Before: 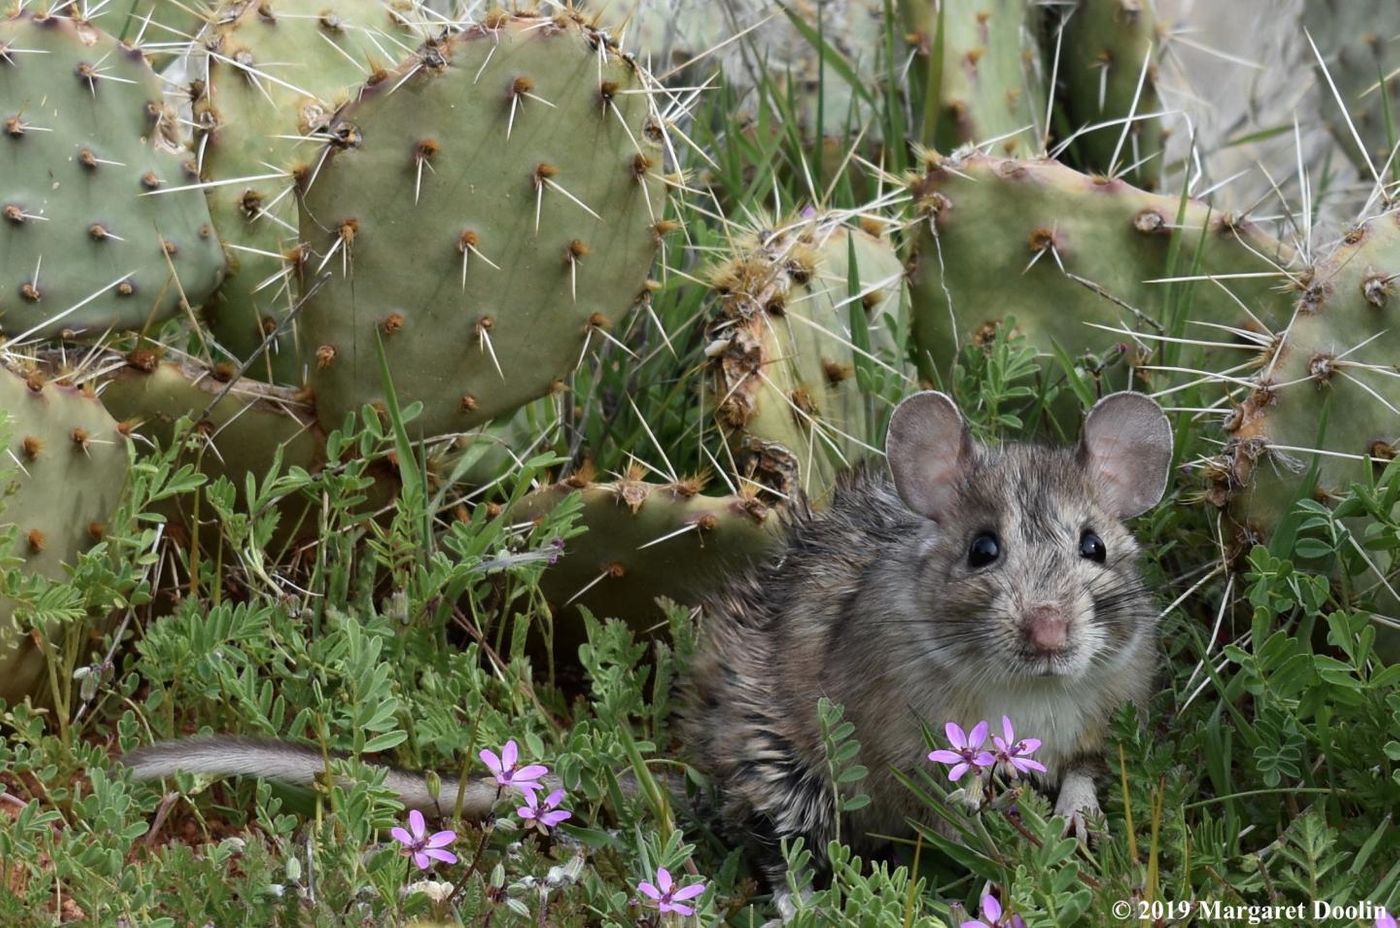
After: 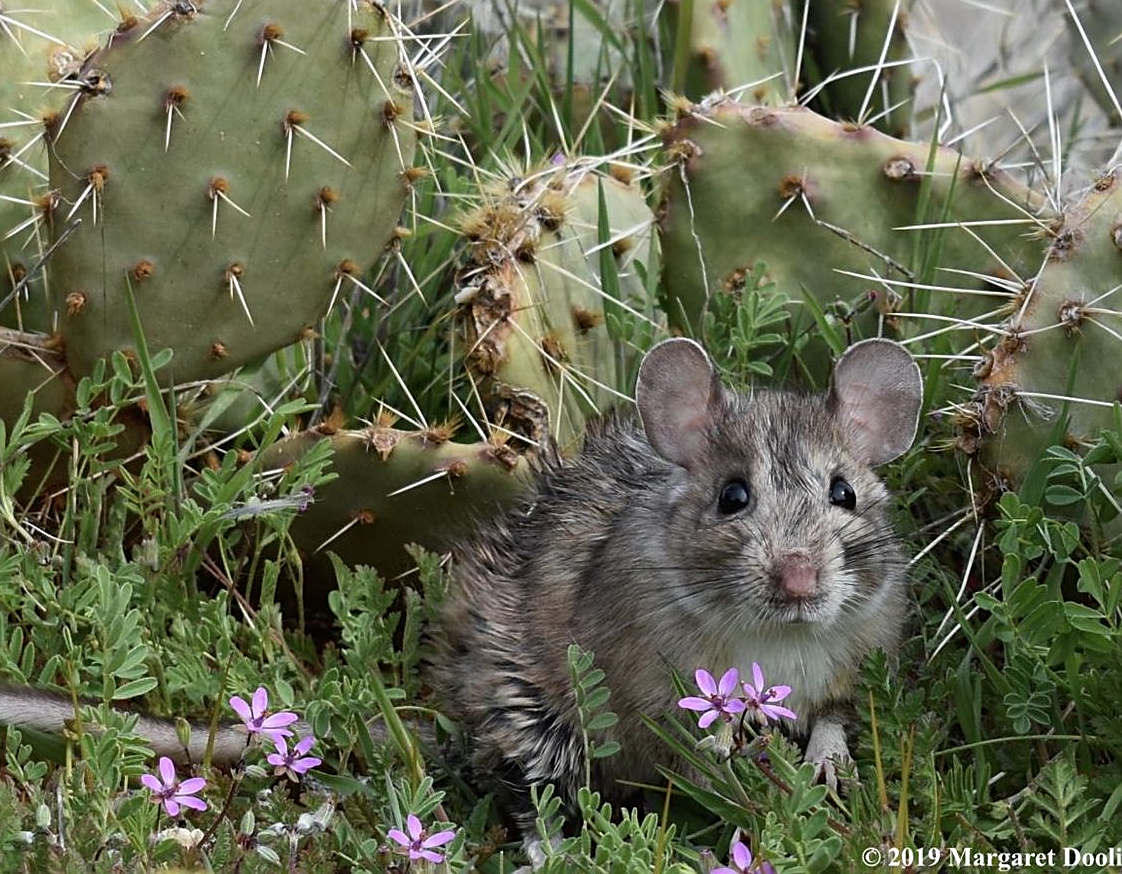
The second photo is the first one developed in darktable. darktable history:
crop and rotate: left 17.974%, top 5.772%, right 1.829%
sharpen: on, module defaults
